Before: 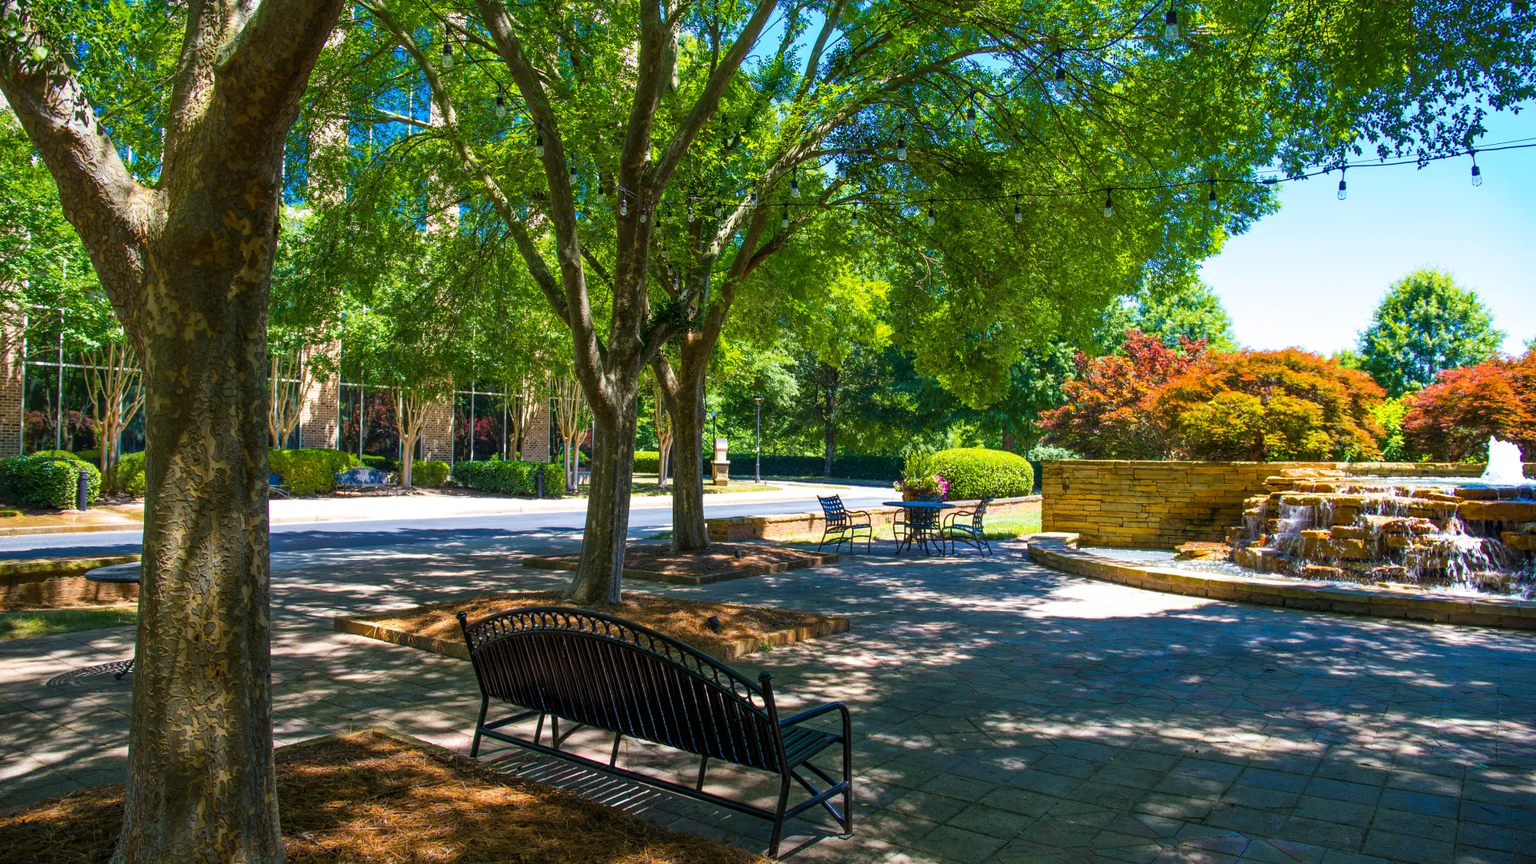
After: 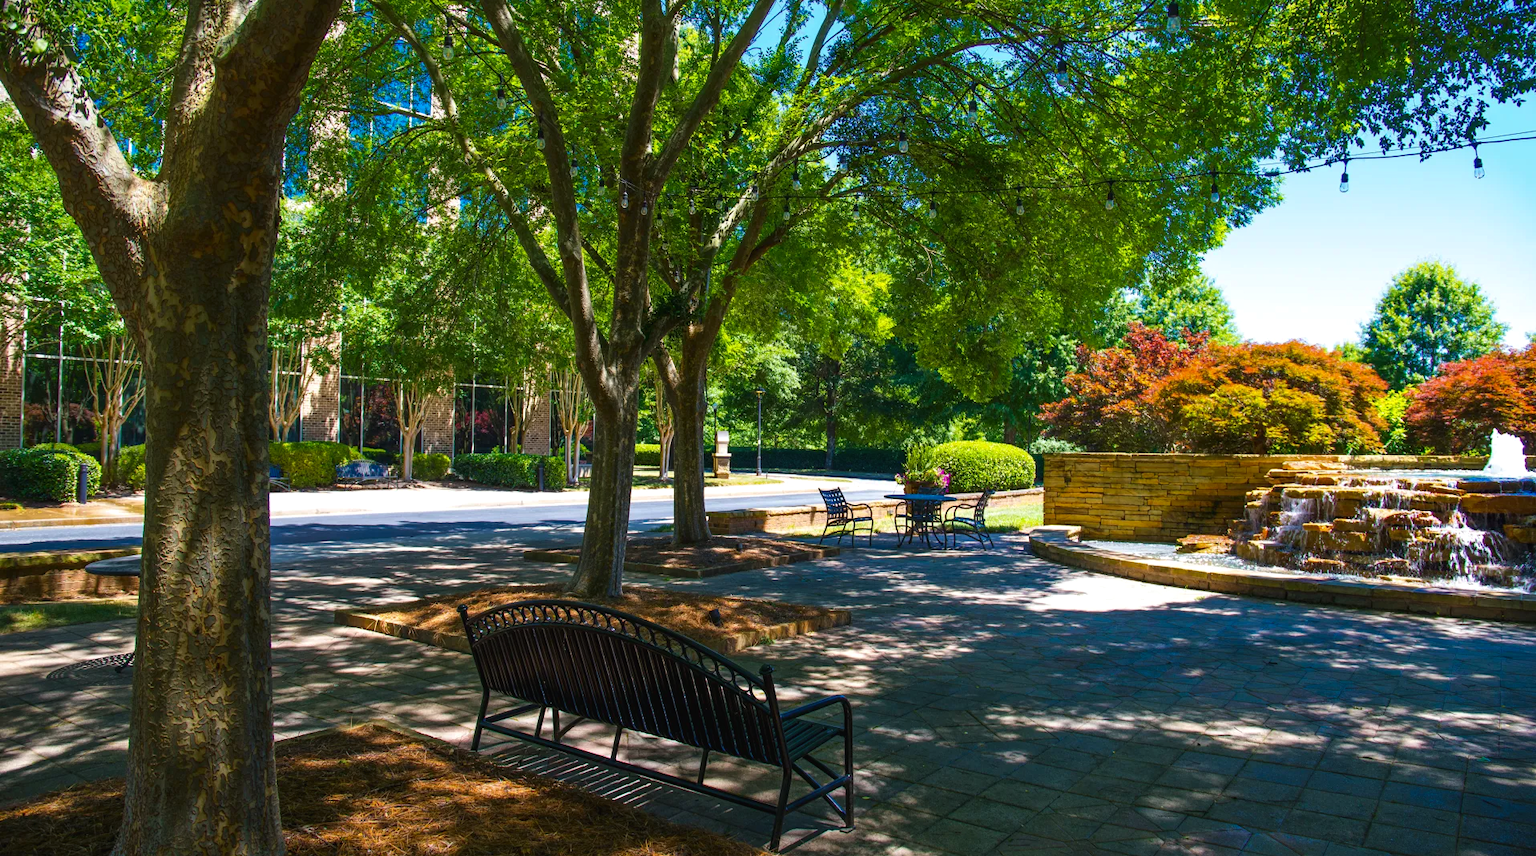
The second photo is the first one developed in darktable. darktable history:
crop: top 1.005%, right 0.109%
contrast brightness saturation: brightness -0.086
exposure: black level correction -0.004, exposure 0.054 EV, compensate exposure bias true, compensate highlight preservation false
